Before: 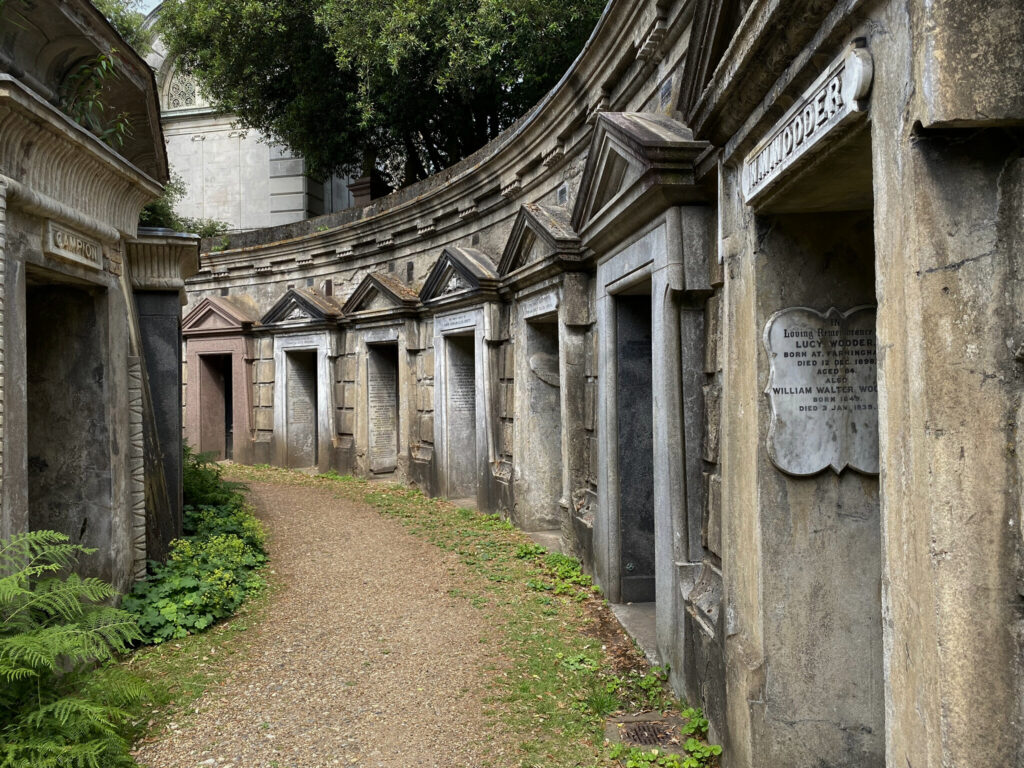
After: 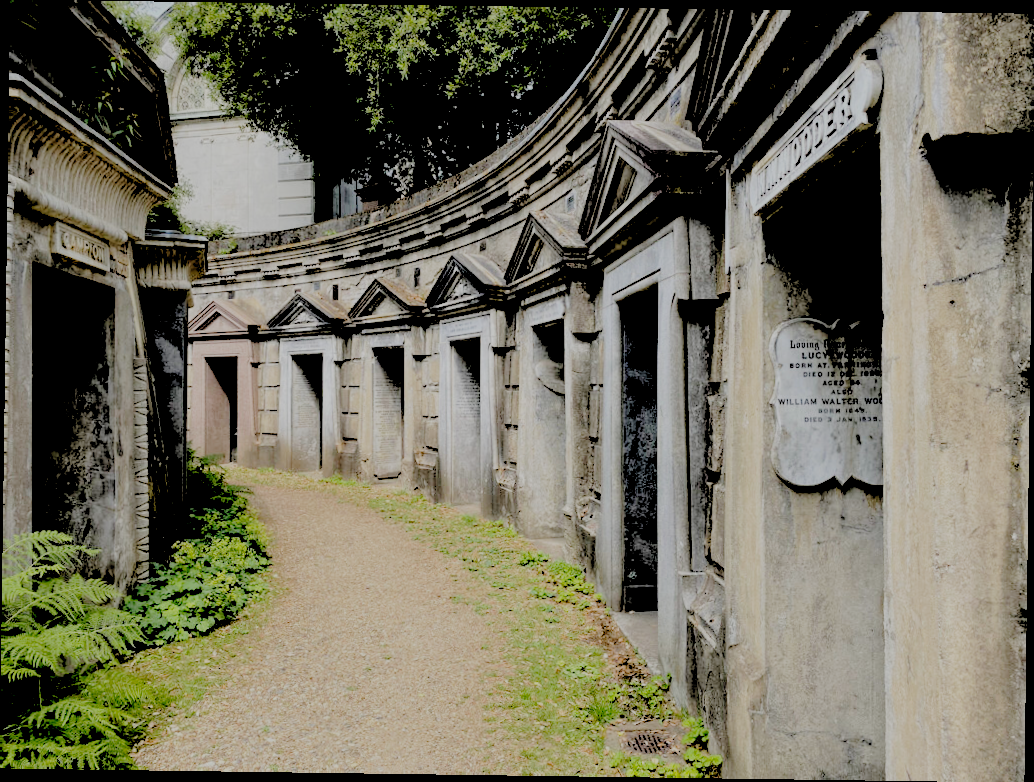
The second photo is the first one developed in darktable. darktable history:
rotate and perspective: rotation 0.8°, automatic cropping off
filmic rgb: black relative exposure -7 EV, white relative exposure 6 EV, threshold 3 EV, target black luminance 0%, hardness 2.73, latitude 61.22%, contrast 0.691, highlights saturation mix 10%, shadows ↔ highlights balance -0.073%, preserve chrominance no, color science v4 (2020), iterations of high-quality reconstruction 10, contrast in shadows soft, contrast in highlights soft, enable highlight reconstruction true
rgb levels: levels [[0.027, 0.429, 0.996], [0, 0.5, 1], [0, 0.5, 1]]
tone curve: curves: ch0 [(0, 0) (0.003, 0.015) (0.011, 0.019) (0.025, 0.026) (0.044, 0.041) (0.069, 0.057) (0.1, 0.085) (0.136, 0.116) (0.177, 0.158) (0.224, 0.215) (0.277, 0.286) (0.335, 0.367) (0.399, 0.452) (0.468, 0.534) (0.543, 0.612) (0.623, 0.698) (0.709, 0.775) (0.801, 0.858) (0.898, 0.928) (1, 1)], preserve colors none
exposure: black level correction 0.006, exposure -0.226 EV, compensate highlight preservation false
